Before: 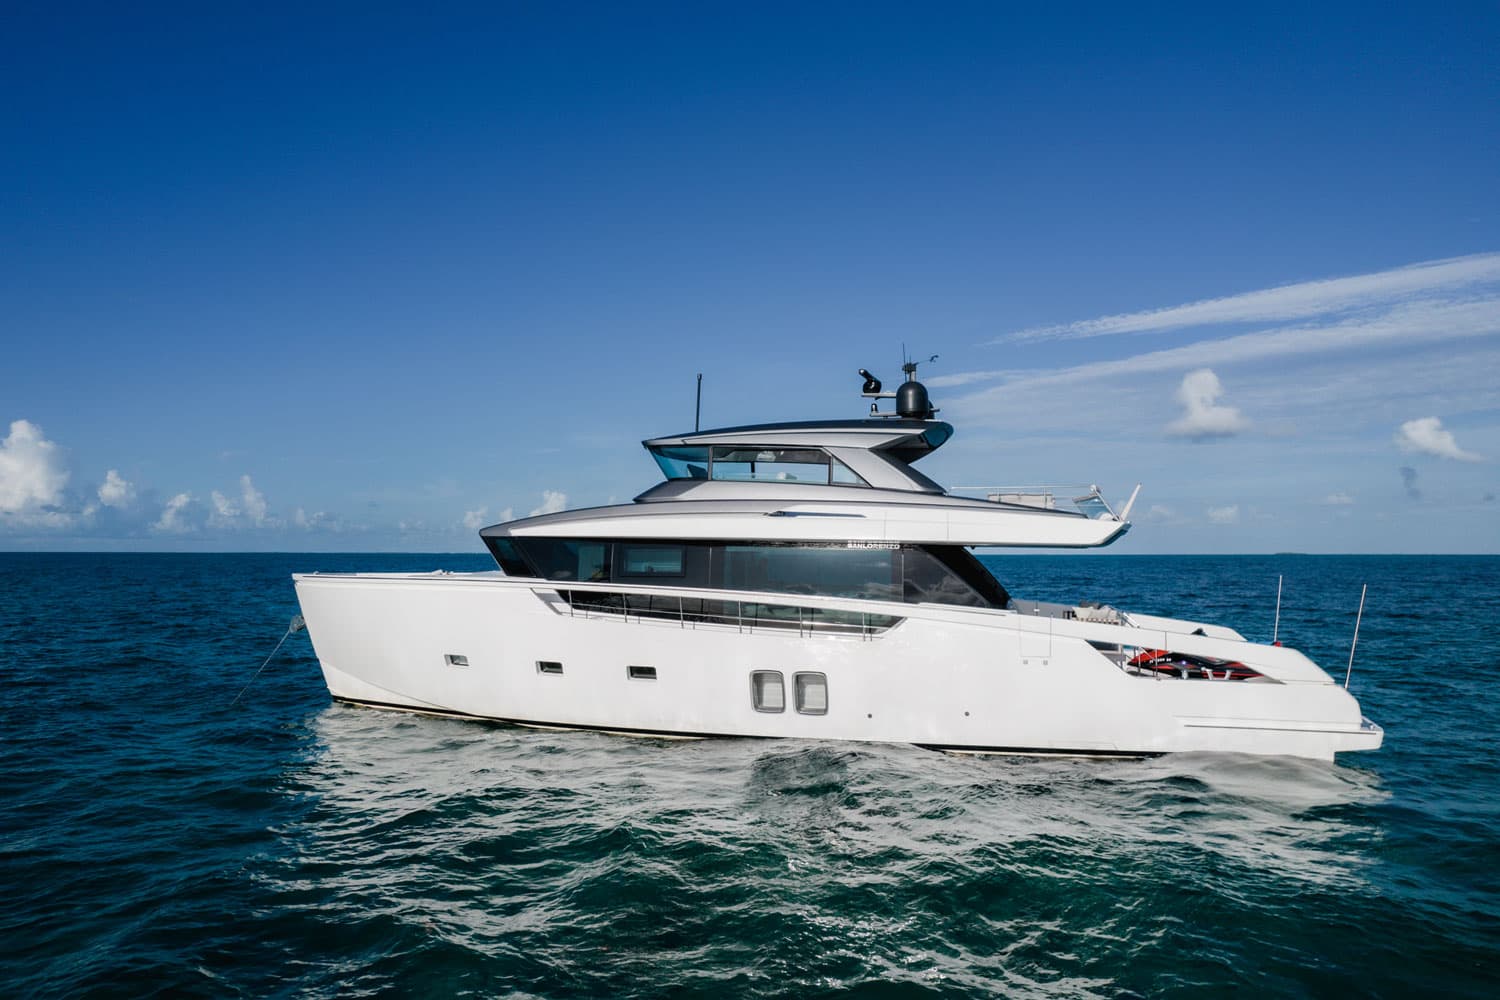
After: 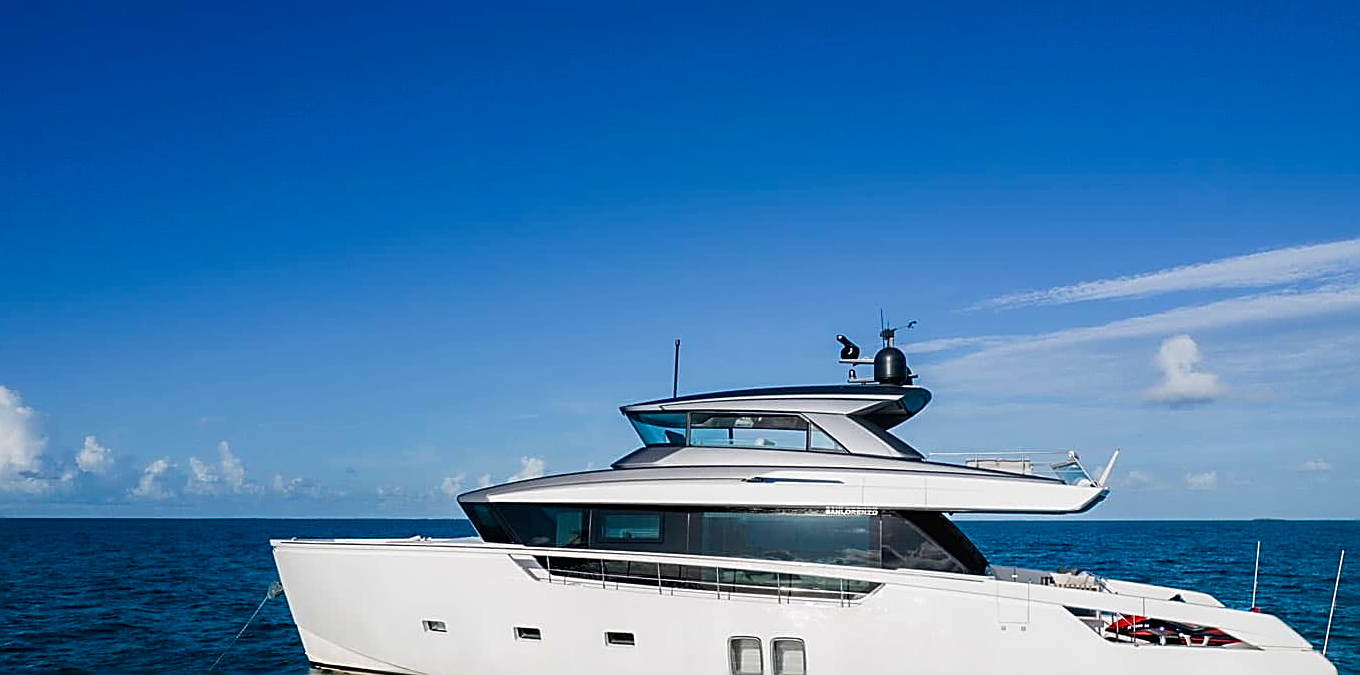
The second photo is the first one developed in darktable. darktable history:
crop: left 1.509%, top 3.452%, right 7.696%, bottom 28.452%
sharpen: amount 1
contrast brightness saturation: contrast 0.09, saturation 0.28
